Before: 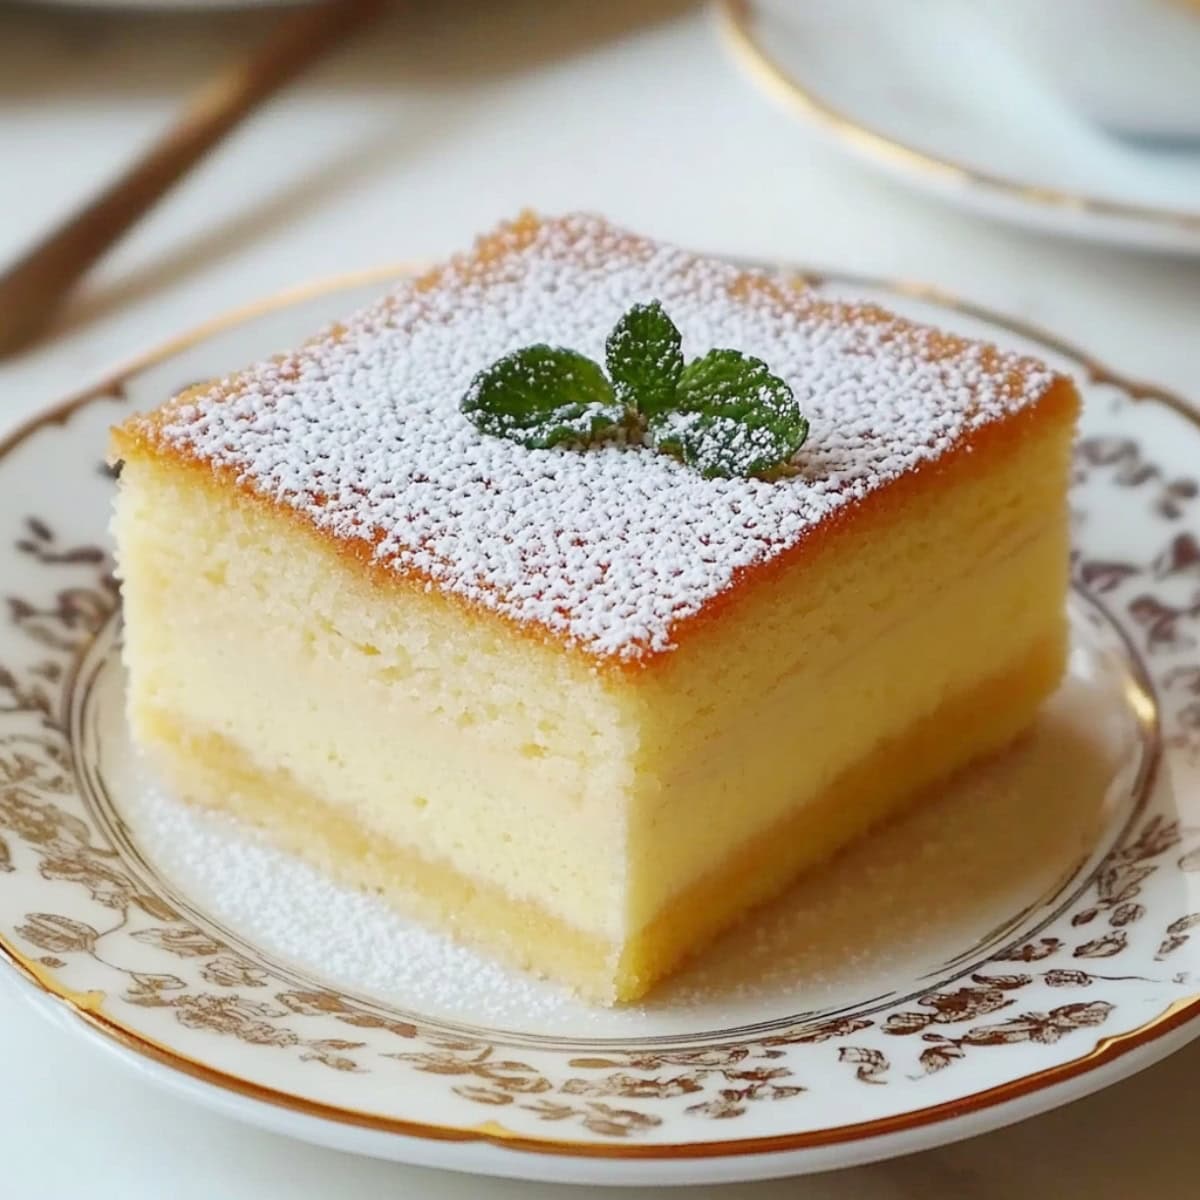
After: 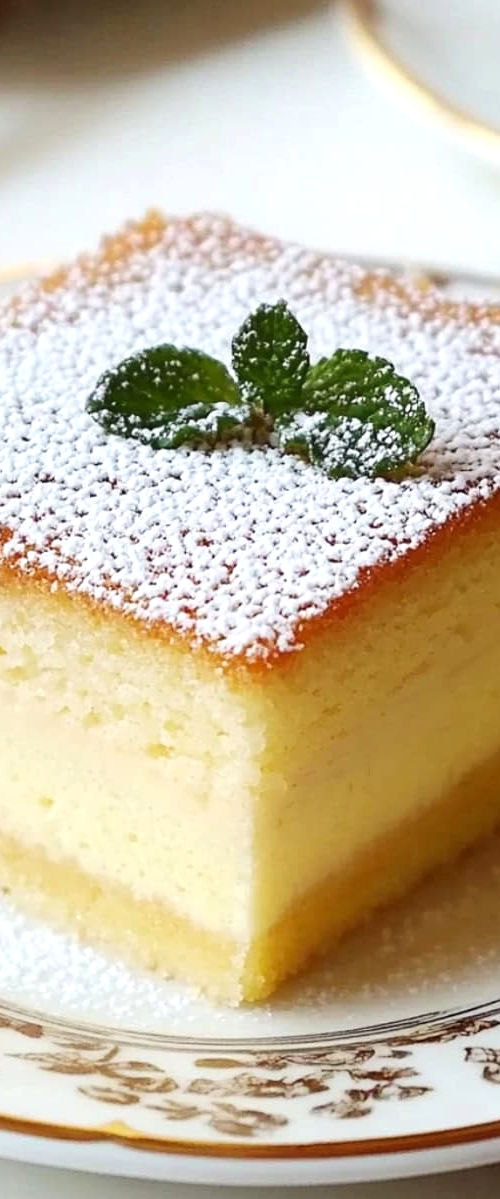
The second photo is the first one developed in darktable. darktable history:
crop: left 31.229%, right 27.105%
tone equalizer: -8 EV -0.417 EV, -7 EV -0.389 EV, -6 EV -0.333 EV, -5 EV -0.222 EV, -3 EV 0.222 EV, -2 EV 0.333 EV, -1 EV 0.389 EV, +0 EV 0.417 EV, edges refinement/feathering 500, mask exposure compensation -1.57 EV, preserve details no
